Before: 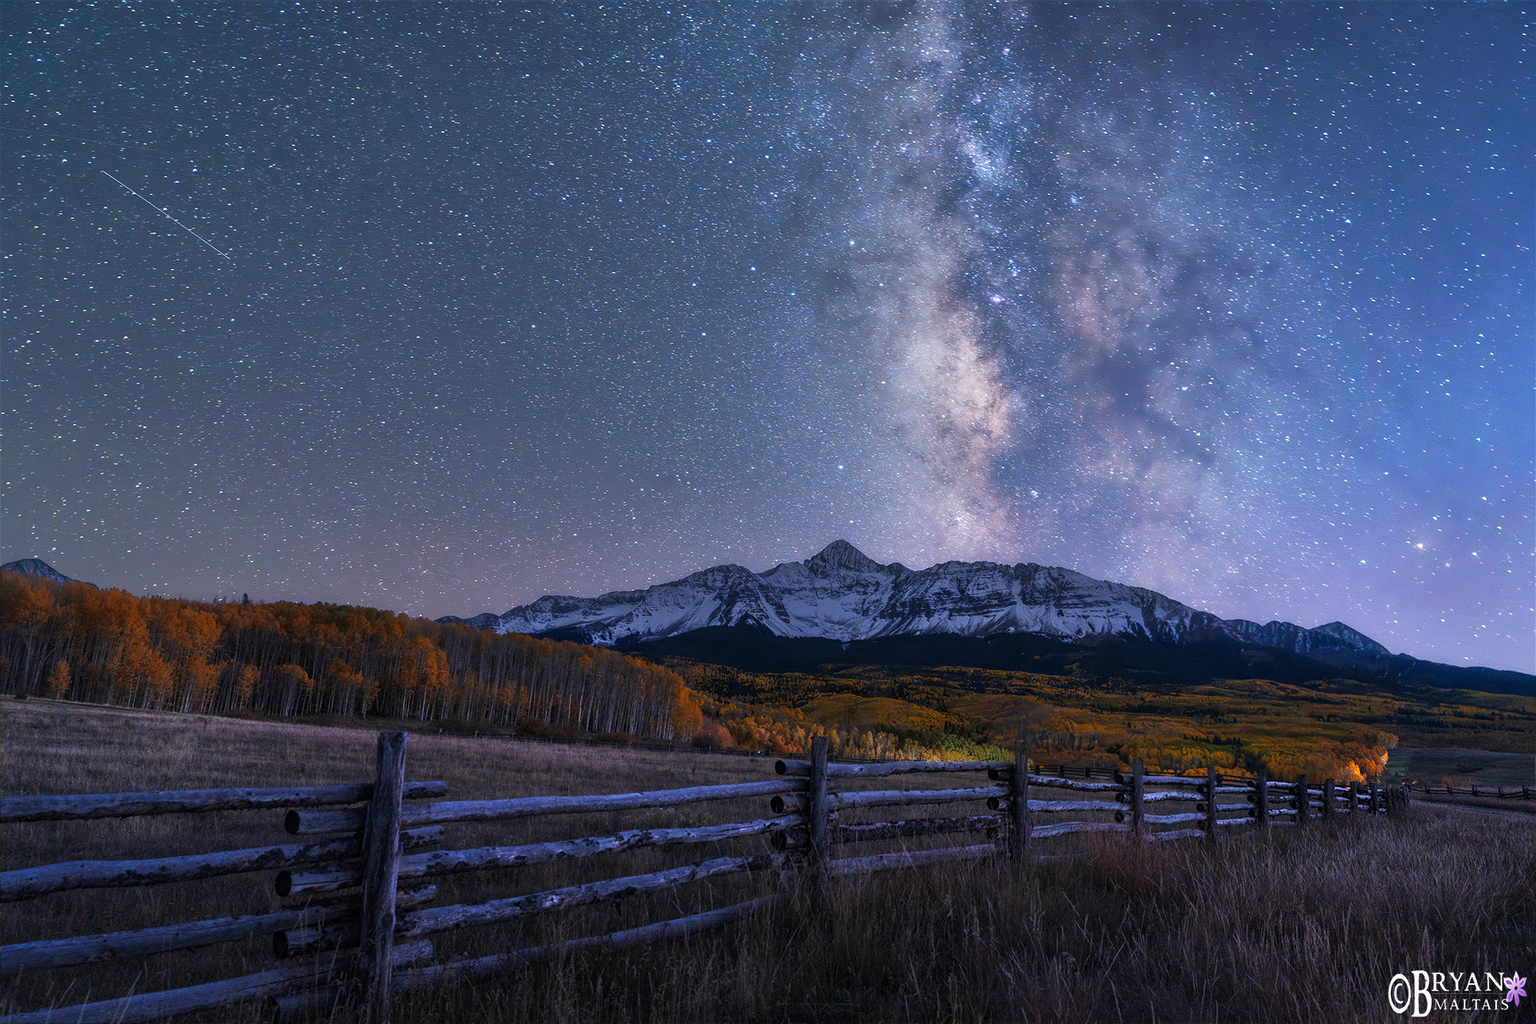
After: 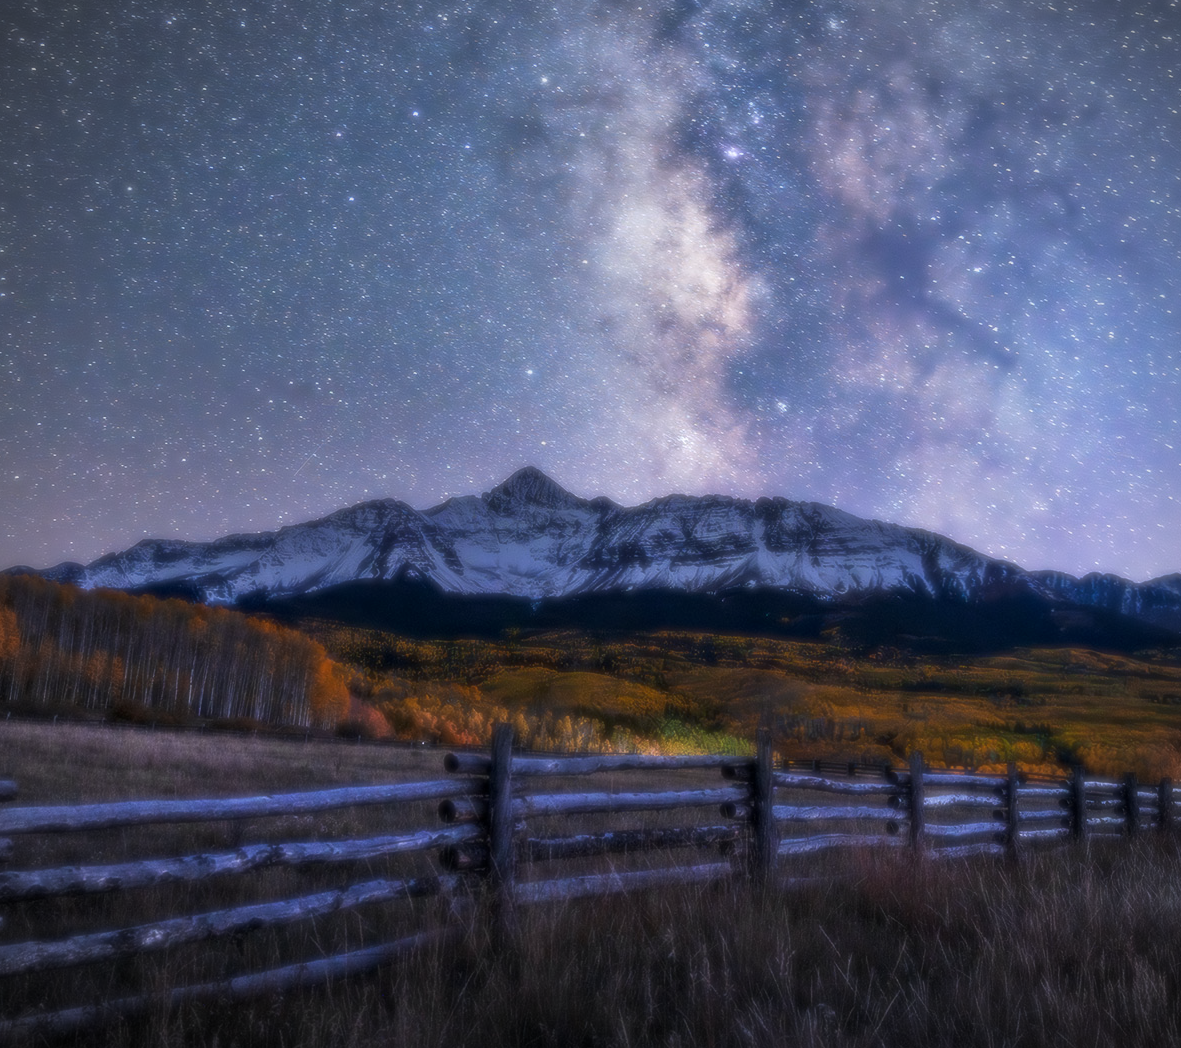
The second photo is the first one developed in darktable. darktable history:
contrast equalizer: octaves 7, y [[0.6 ×6], [0.55 ×6], [0 ×6], [0 ×6], [0 ×6]], mix 0.35
vignetting: fall-off start 87%, automatic ratio true
soften: size 8.67%, mix 49%
crop and rotate: left 28.256%, top 17.734%, right 12.656%, bottom 3.573%
